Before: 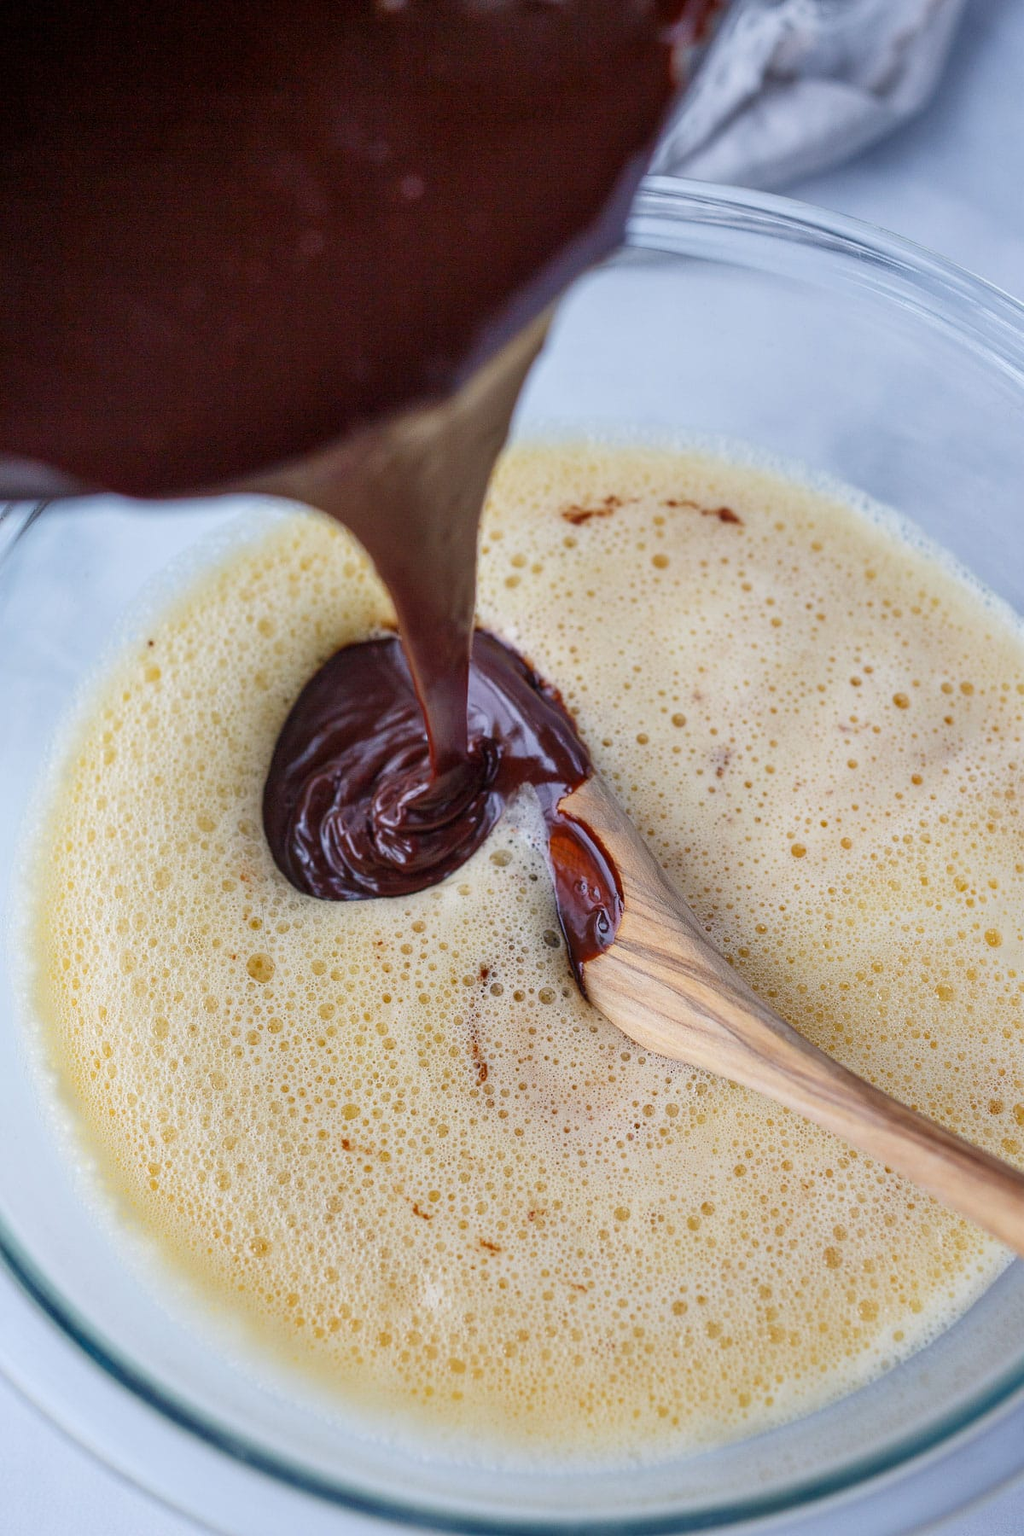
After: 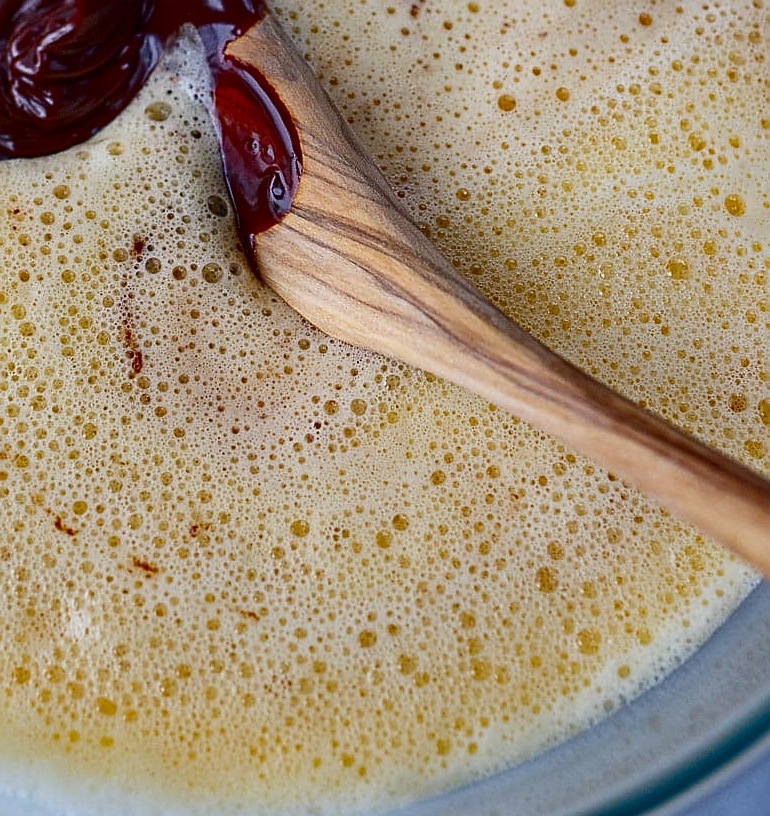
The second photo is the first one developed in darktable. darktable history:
sharpen: on, module defaults
crop and rotate: left 35.828%, top 49.684%, bottom 4.938%
haze removal: compatibility mode true, adaptive false
contrast brightness saturation: contrast 0.127, brightness -0.221, saturation 0.142
